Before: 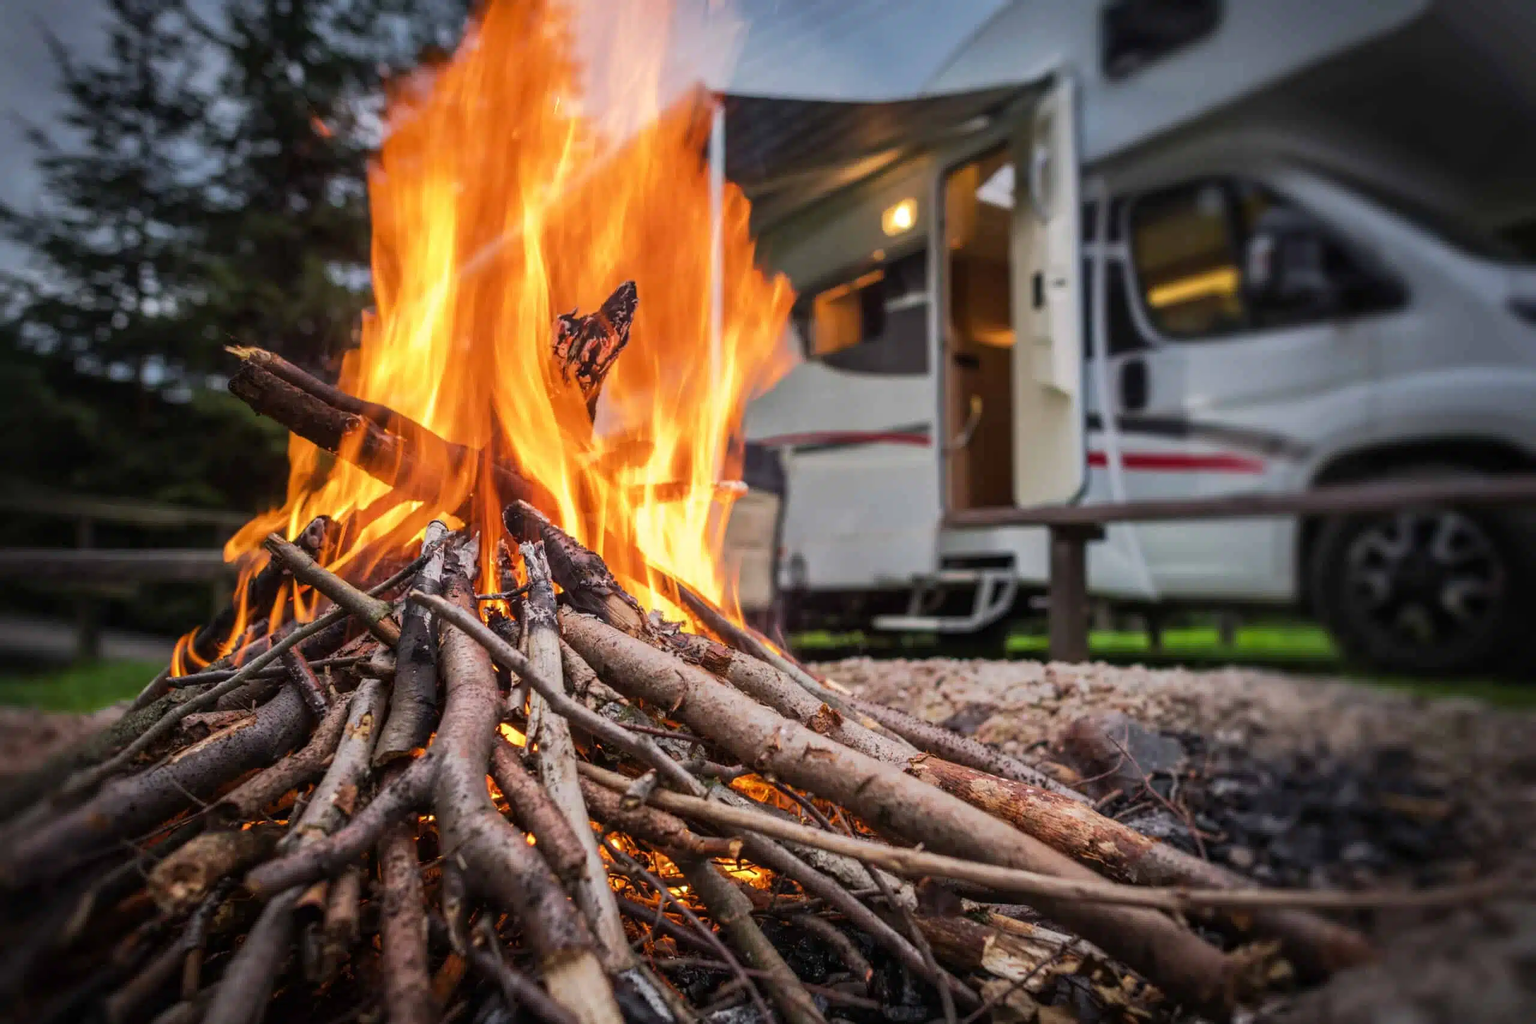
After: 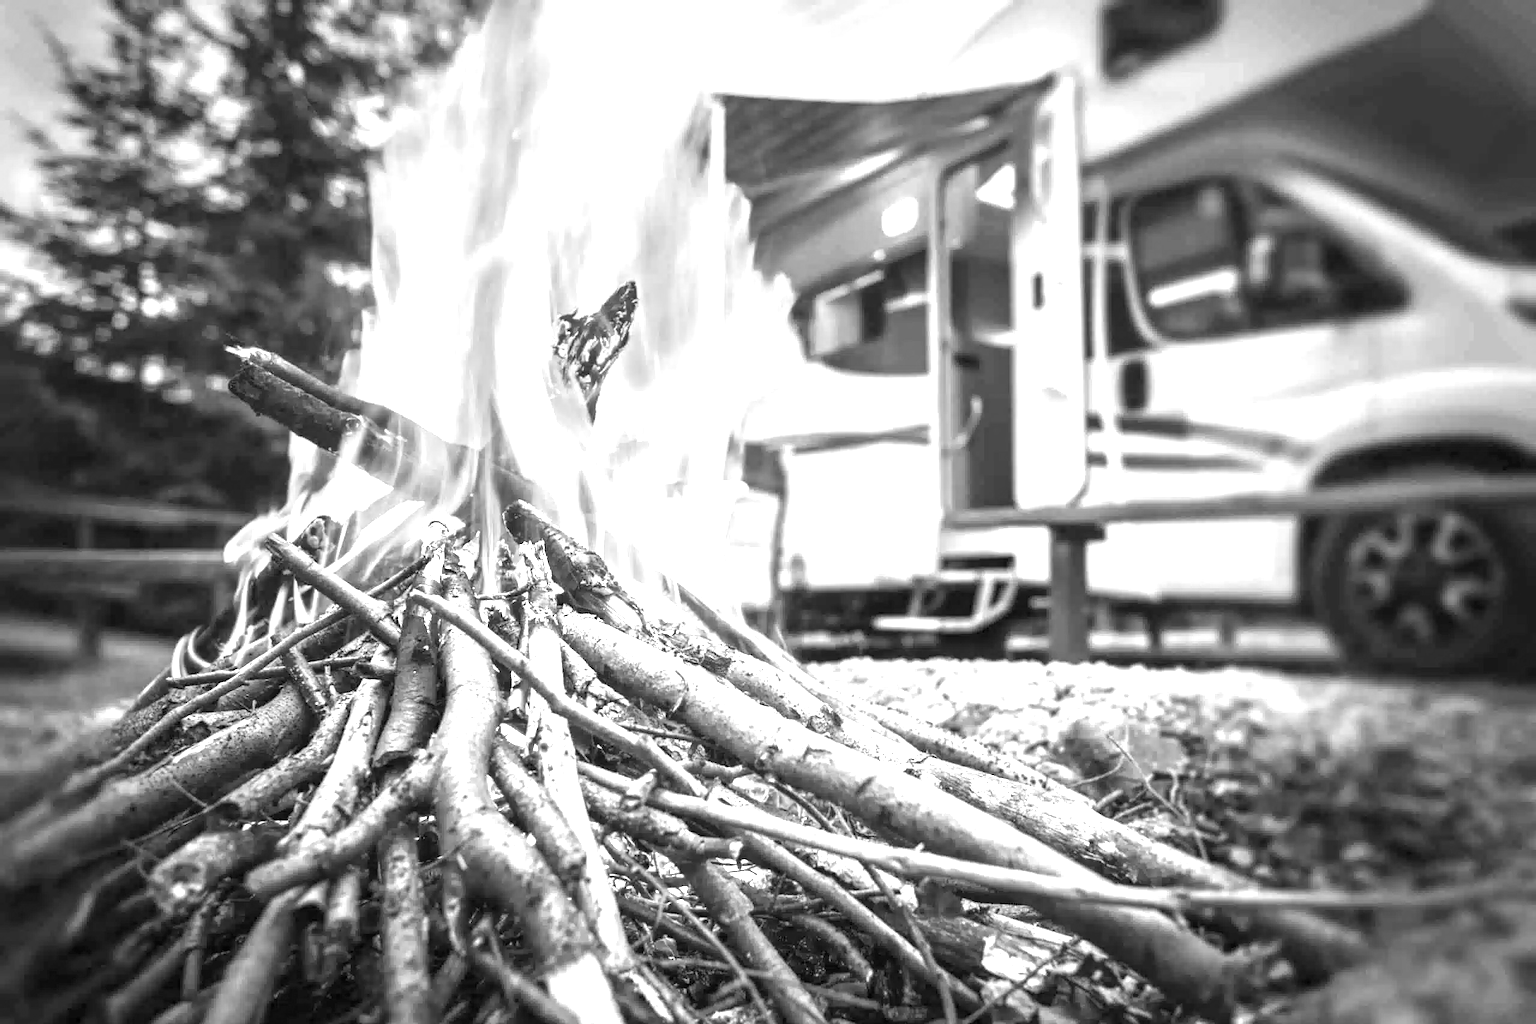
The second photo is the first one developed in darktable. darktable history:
exposure: exposure 2.207 EV, compensate highlight preservation false
monochrome: a -4.13, b 5.16, size 1
color correction: highlights a* 5.59, highlights b* 5.24, saturation 0.68
tone equalizer: on, module defaults
